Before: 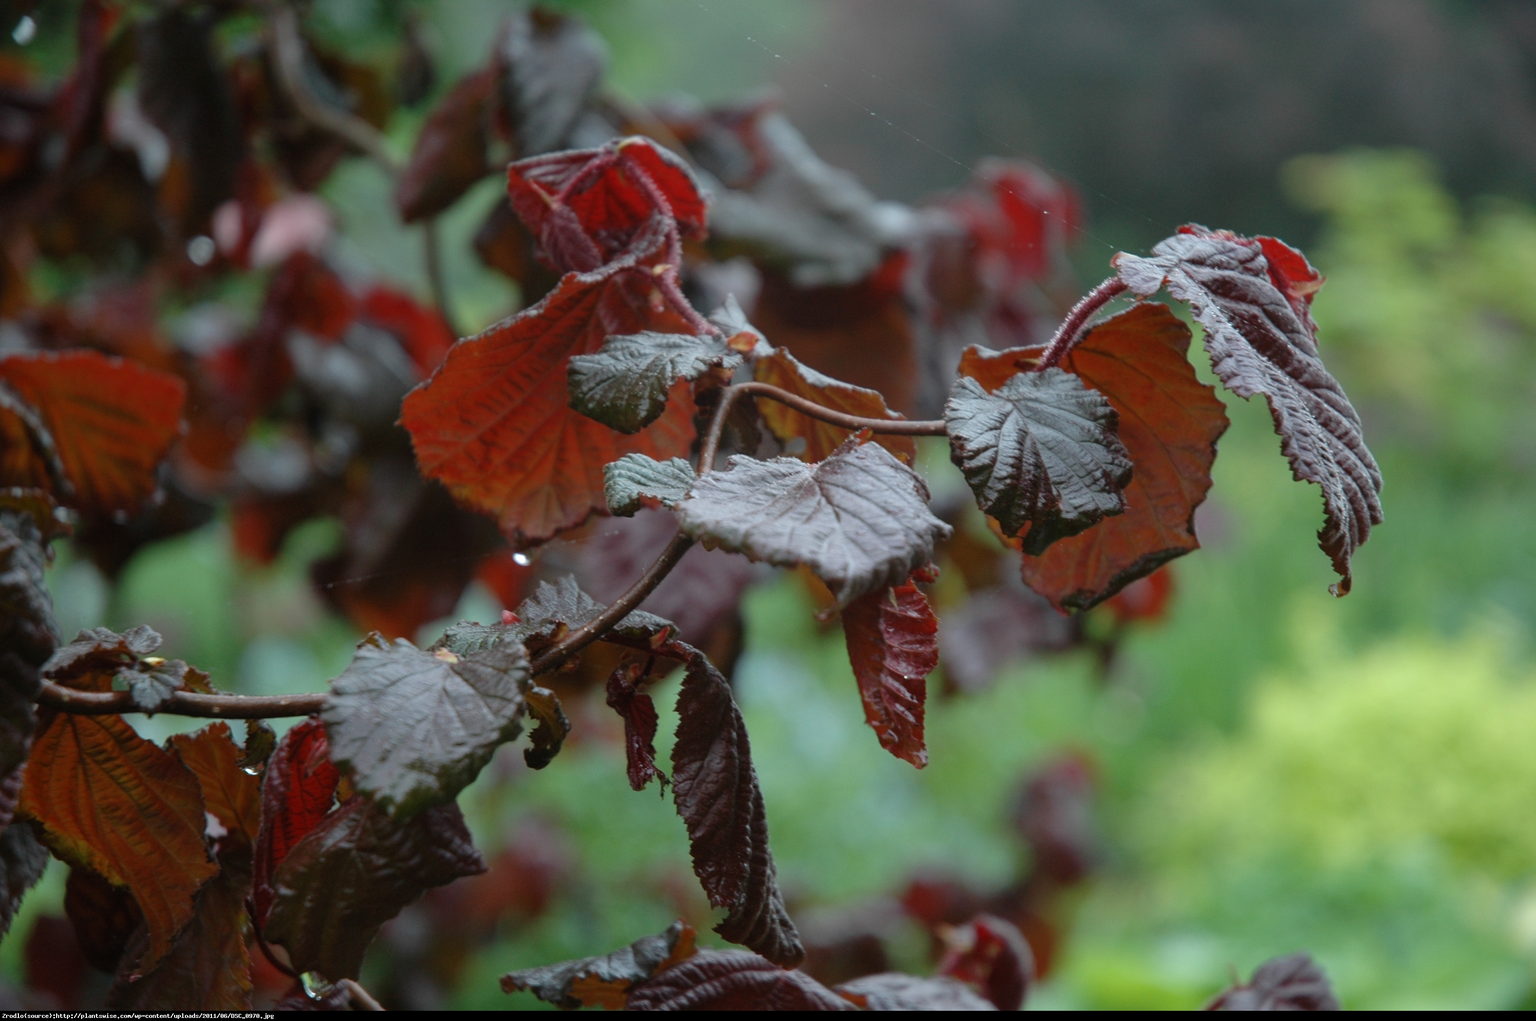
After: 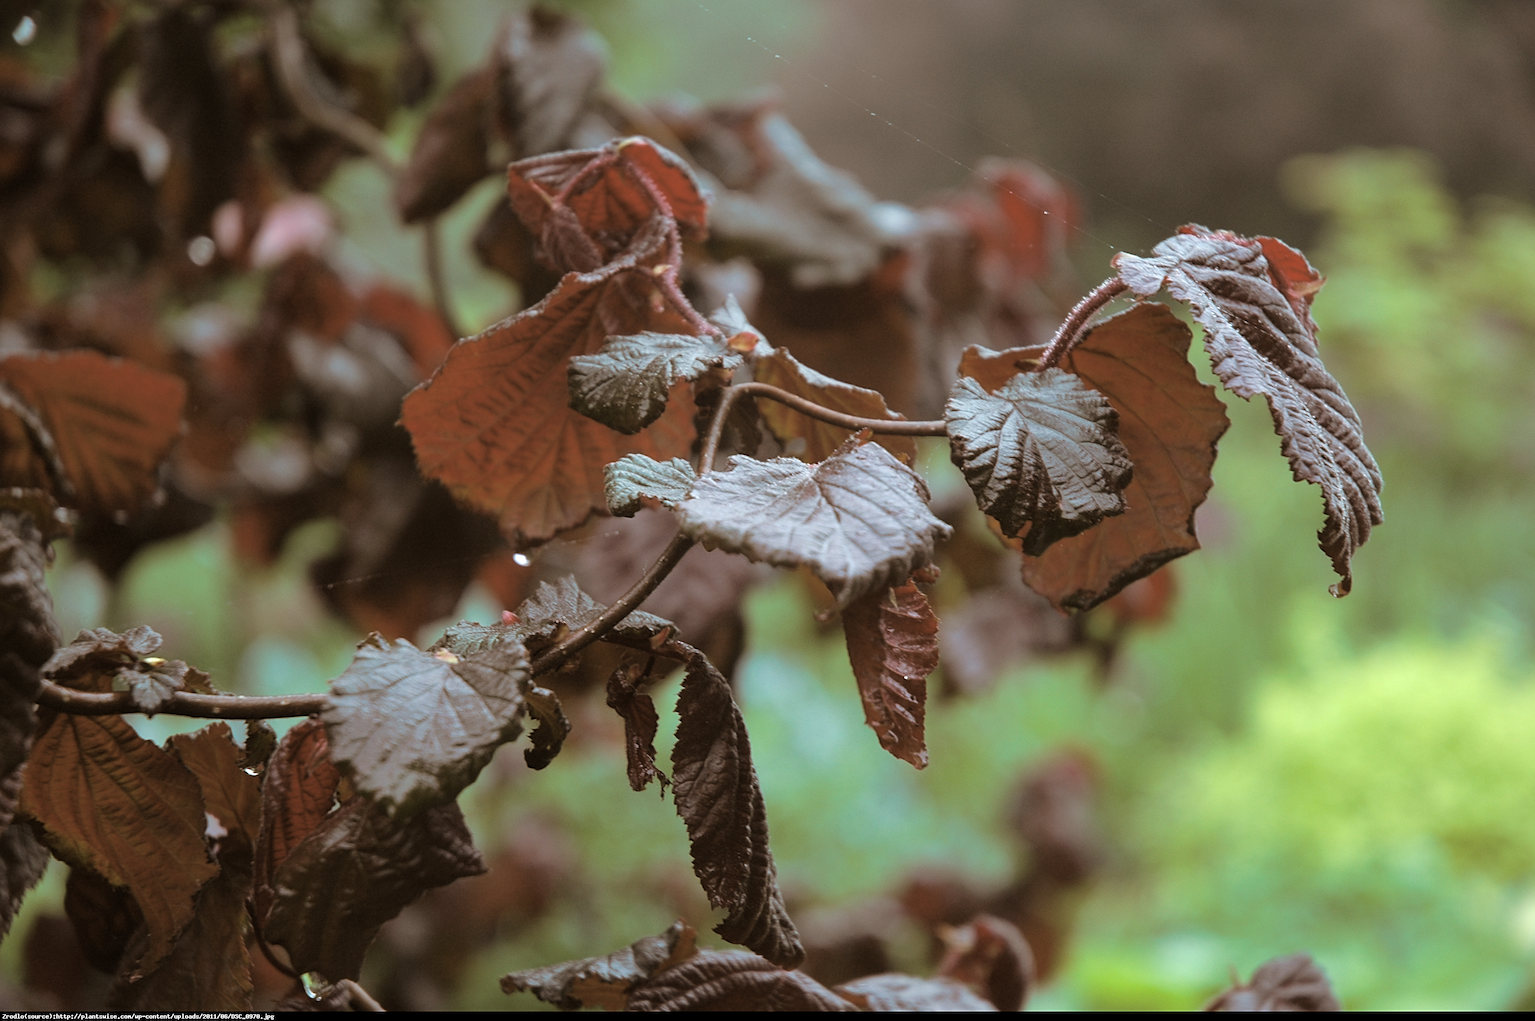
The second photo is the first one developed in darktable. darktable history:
split-toning: shadows › hue 32.4°, shadows › saturation 0.51, highlights › hue 180°, highlights › saturation 0, balance -60.17, compress 55.19%
exposure: exposure 0.376 EV, compensate highlight preservation false
sharpen: on, module defaults
